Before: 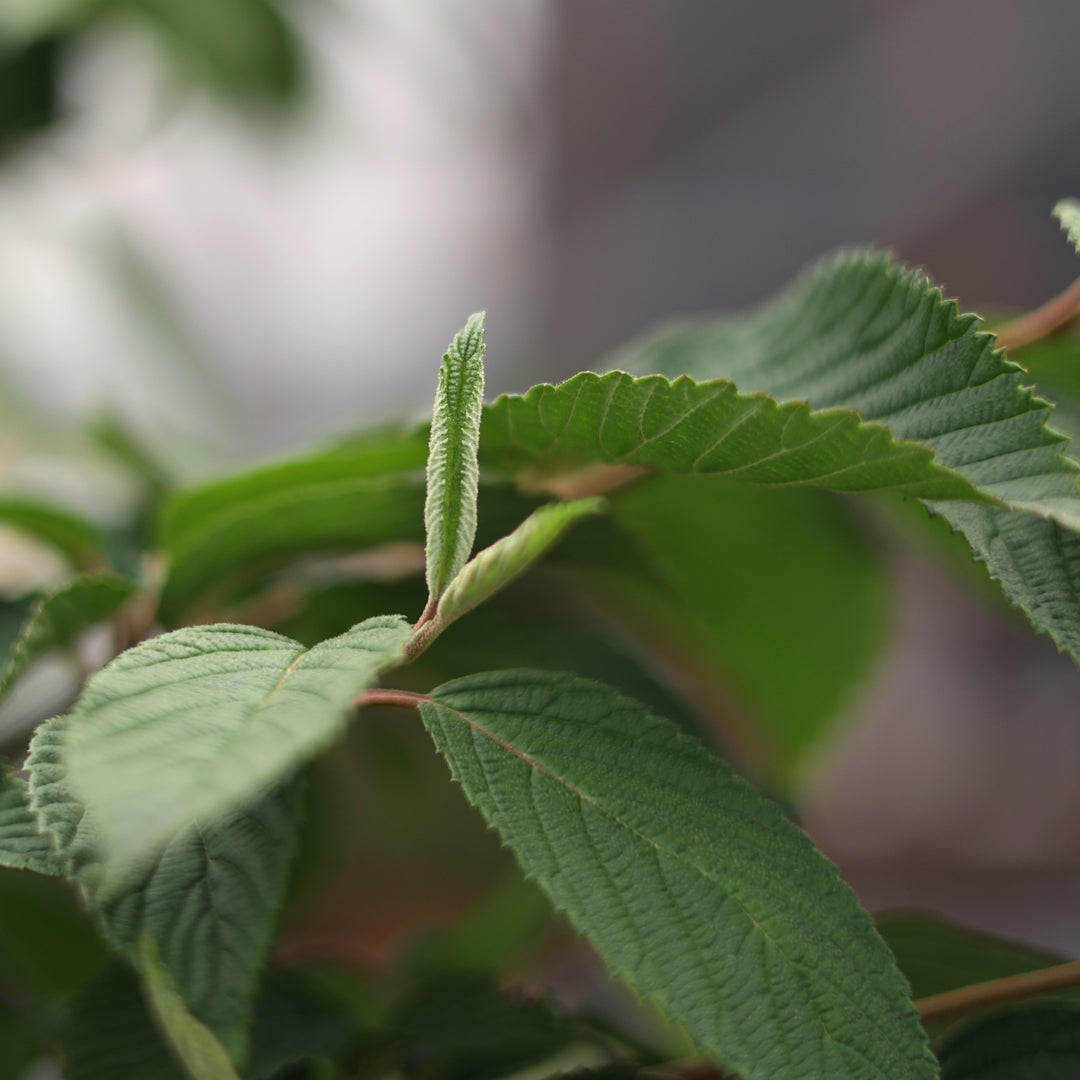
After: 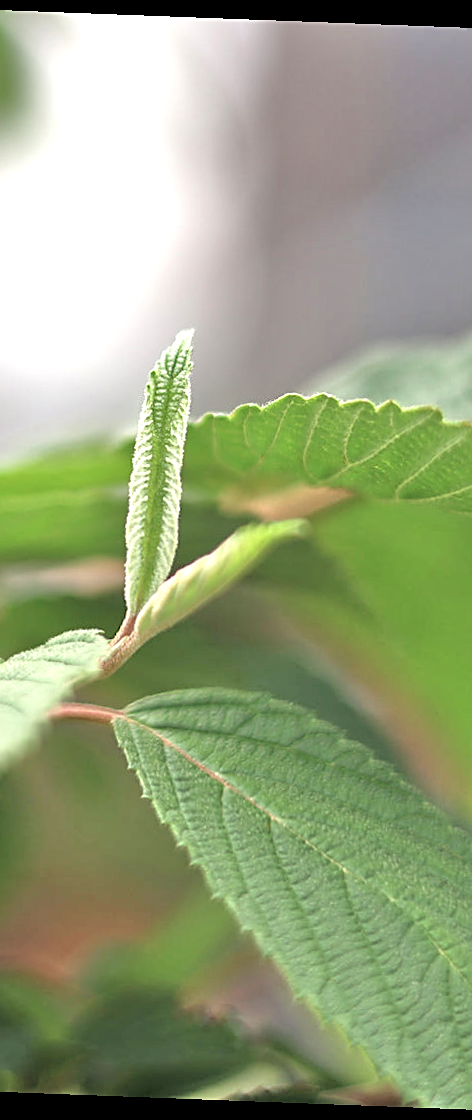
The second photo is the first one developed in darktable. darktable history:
rotate and perspective: rotation 2.17°, automatic cropping off
sharpen: on, module defaults
crop: left 28.583%, right 29.231%
tone equalizer: -7 EV 0.15 EV, -6 EV 0.6 EV, -5 EV 1.15 EV, -4 EV 1.33 EV, -3 EV 1.15 EV, -2 EV 0.6 EV, -1 EV 0.15 EV, mask exposure compensation -0.5 EV
color correction: saturation 0.85
exposure: exposure 0.999 EV, compensate highlight preservation false
